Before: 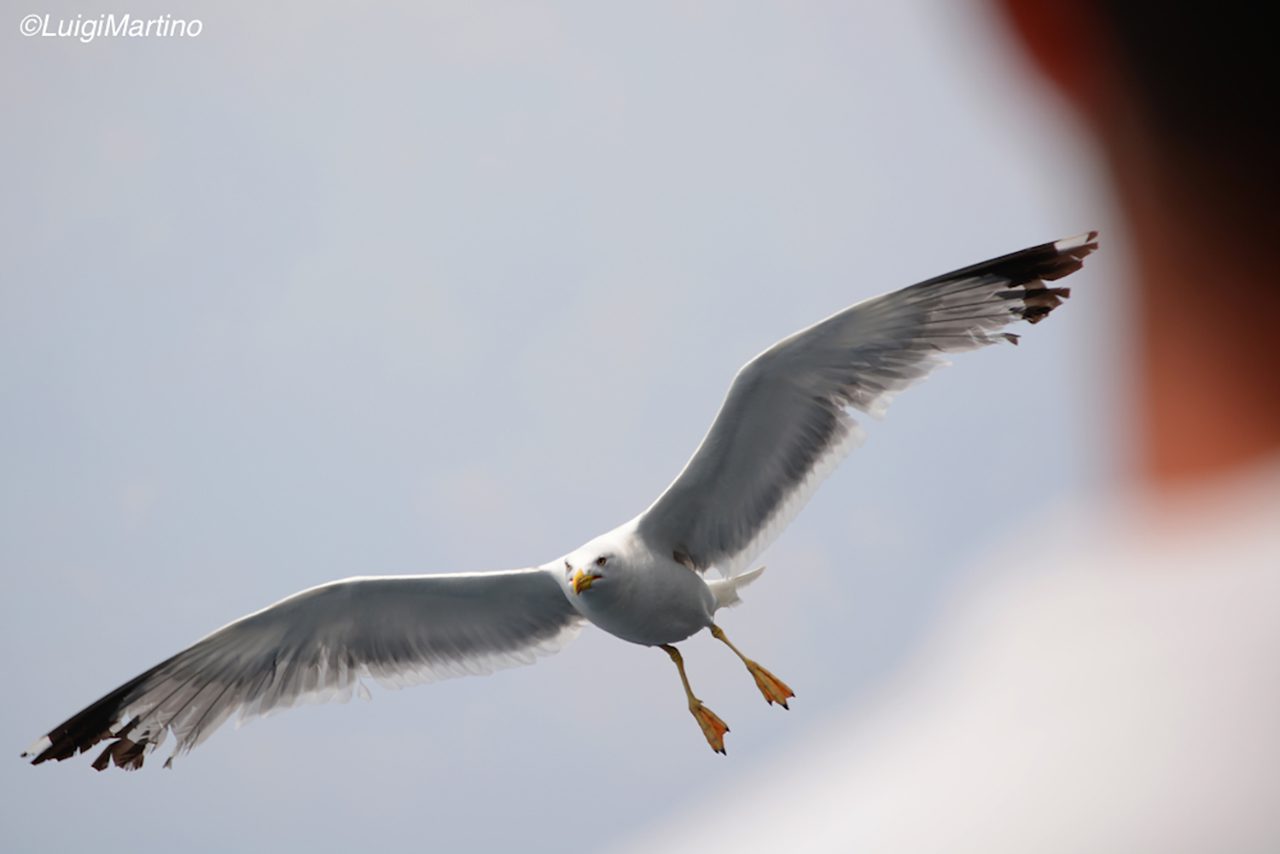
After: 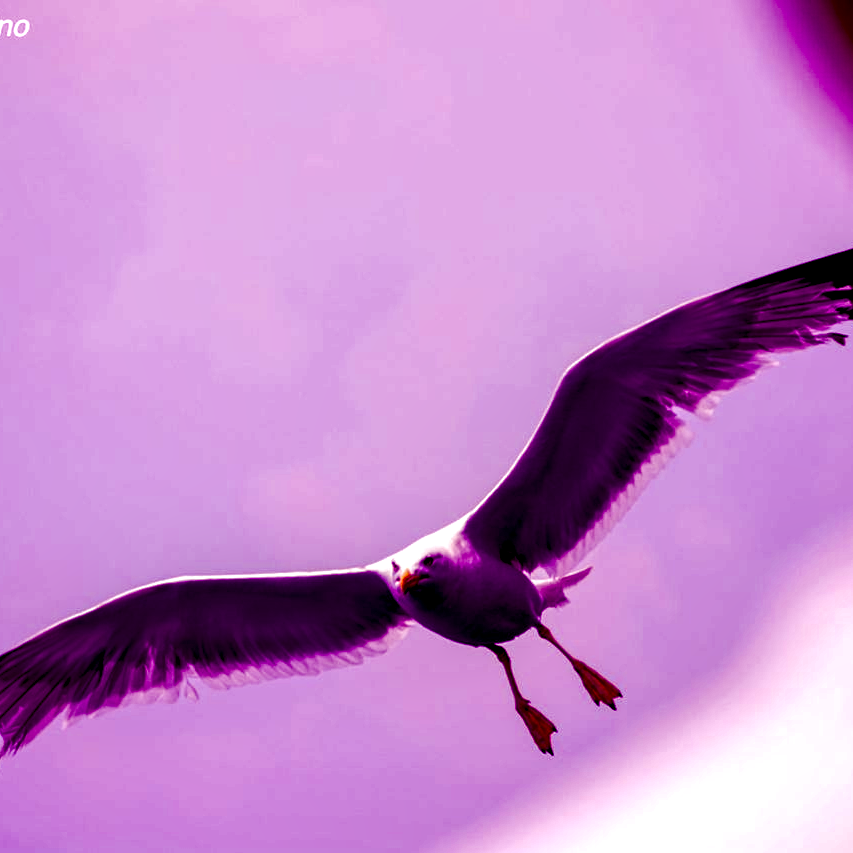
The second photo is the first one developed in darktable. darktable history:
color balance: mode lift, gamma, gain (sRGB), lift [1, 1, 0.101, 1]
local contrast: detail 154%
color balance rgb: shadows lift › luminance -21.66%, shadows lift › chroma 6.57%, shadows lift › hue 270°, power › chroma 0.68%, power › hue 60°, highlights gain › luminance 6.08%, highlights gain › chroma 1.33%, highlights gain › hue 90°, global offset › luminance -0.87%, perceptual saturation grading › global saturation 26.86%, perceptual saturation grading › highlights -28.39%, perceptual saturation grading › mid-tones 15.22%, perceptual saturation grading › shadows 33.98%, perceptual brilliance grading › highlights 10%, perceptual brilliance grading › mid-tones 5%
crop and rotate: left 13.537%, right 19.796%
